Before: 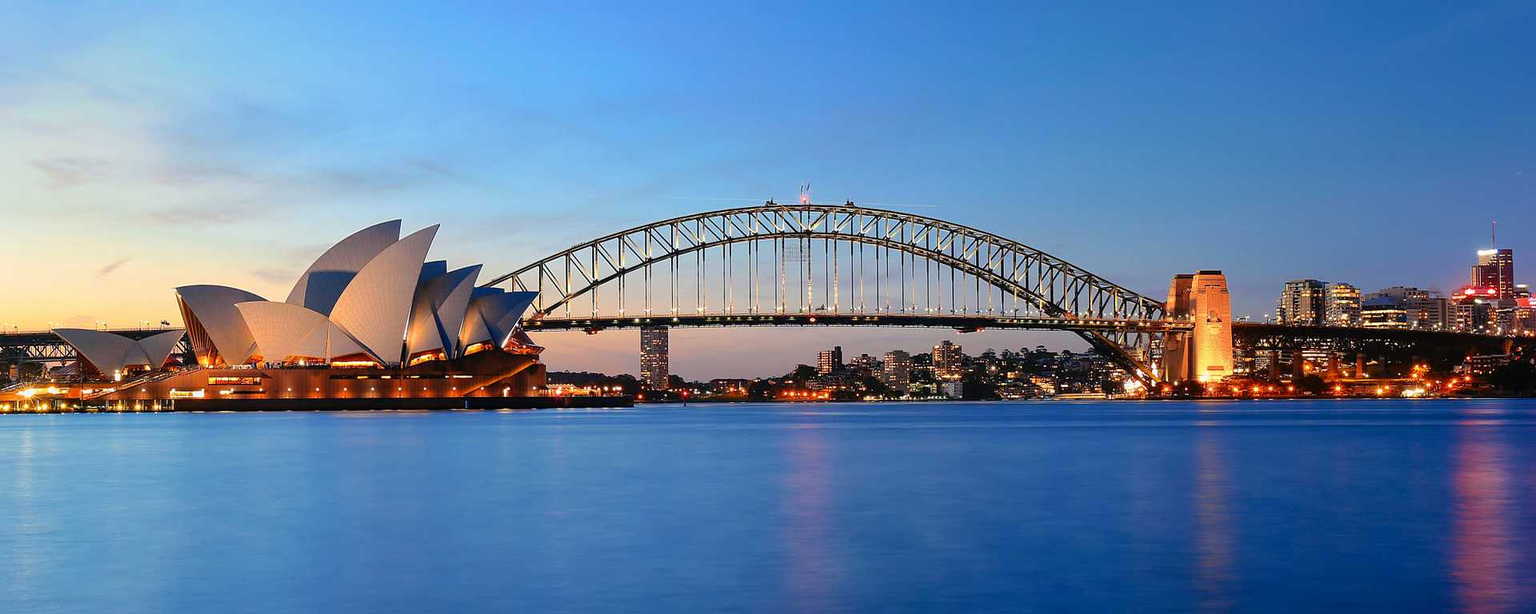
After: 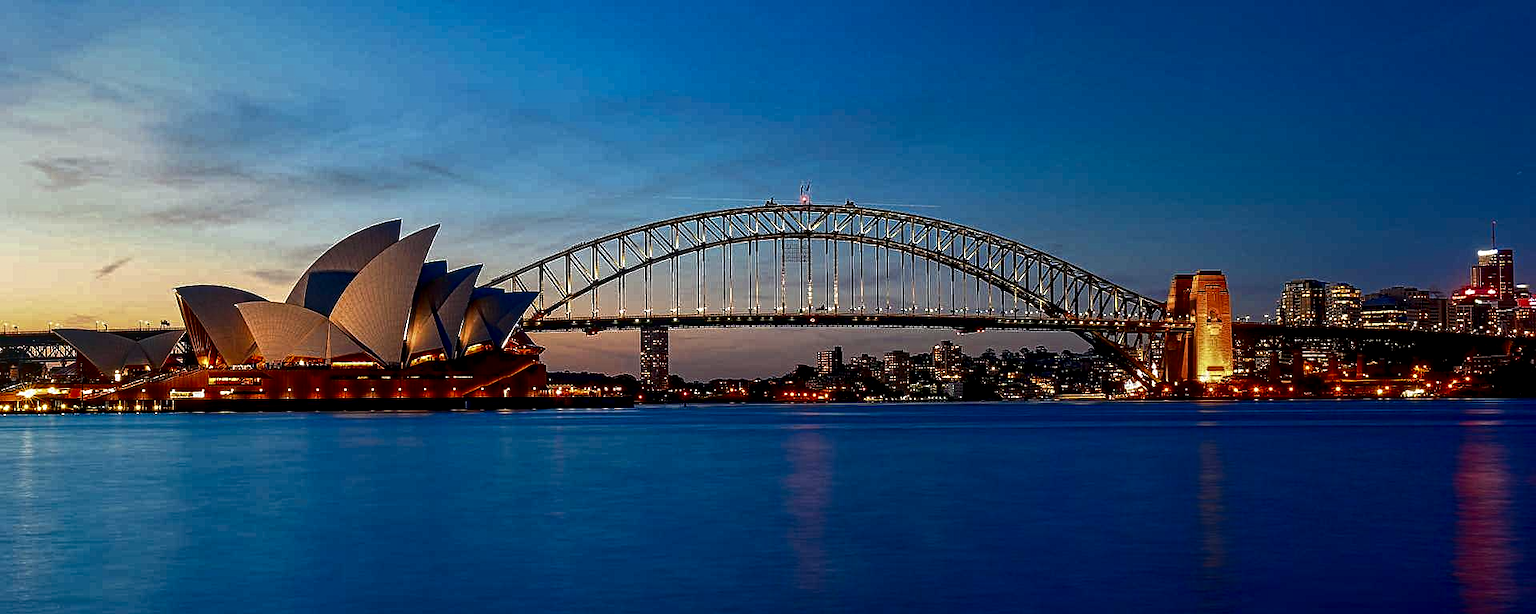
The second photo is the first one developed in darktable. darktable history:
tone equalizer: on, module defaults
contrast brightness saturation: brightness -0.52
local contrast: on, module defaults
contrast equalizer: y [[0.5, 0.5, 0.5, 0.539, 0.64, 0.611], [0.5 ×6], [0.5 ×6], [0 ×6], [0 ×6]]
